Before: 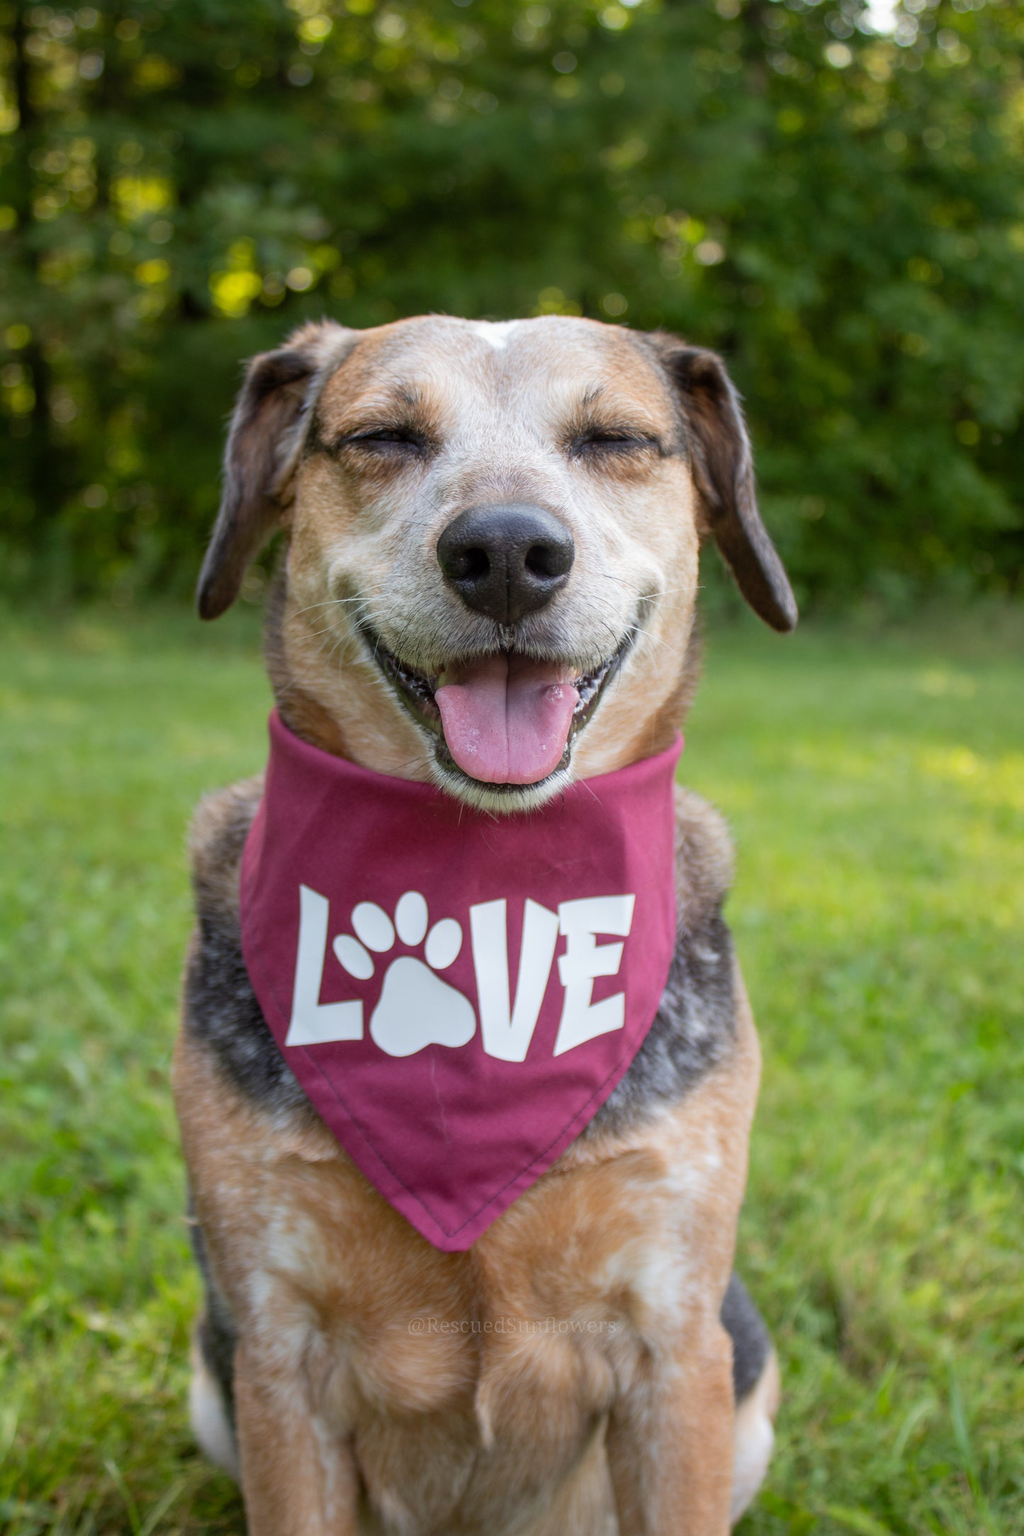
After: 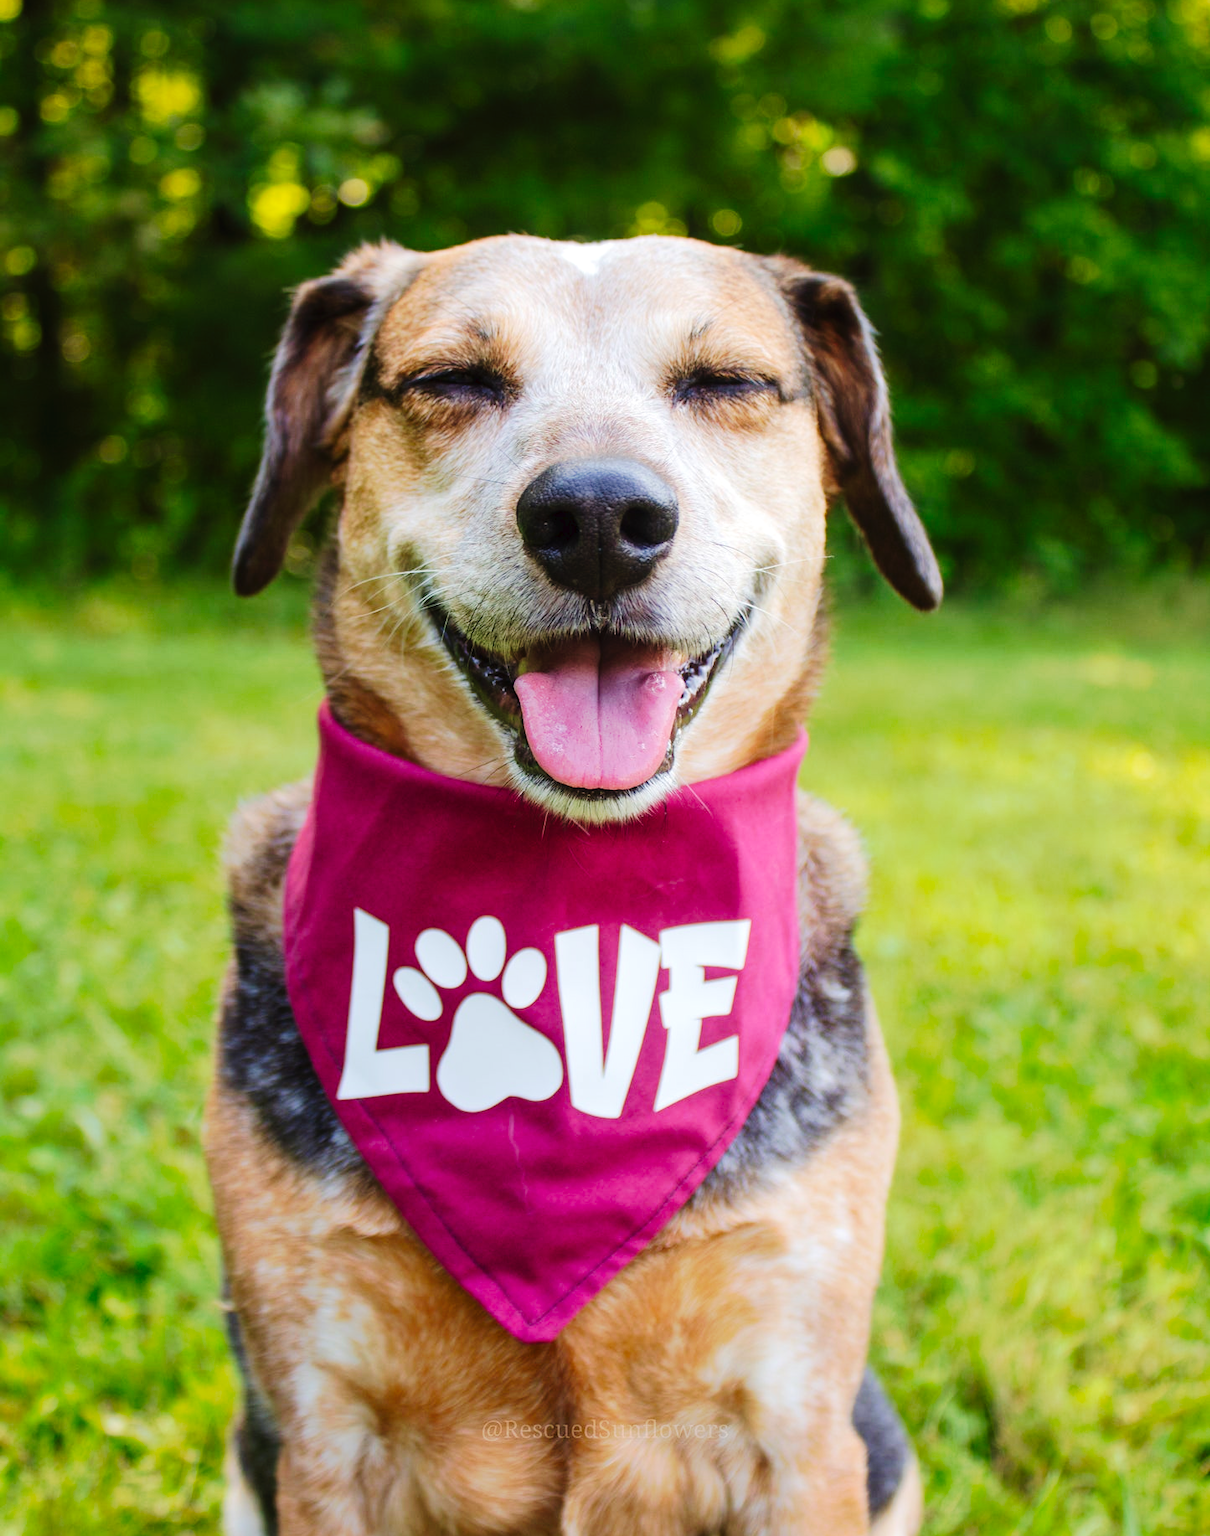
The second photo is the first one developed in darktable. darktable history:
crop: top 7.595%, bottom 7.773%
color correction: highlights b* 0.055, saturation 1.13
exposure: exposure 0.162 EV, compensate highlight preservation false
tone curve: curves: ch0 [(0, 0) (0.003, 0.018) (0.011, 0.021) (0.025, 0.028) (0.044, 0.039) (0.069, 0.05) (0.1, 0.06) (0.136, 0.081) (0.177, 0.117) (0.224, 0.161) (0.277, 0.226) (0.335, 0.315) (0.399, 0.421) (0.468, 0.53) (0.543, 0.627) (0.623, 0.726) (0.709, 0.789) (0.801, 0.859) (0.898, 0.924) (1, 1)], preserve colors none
velvia: on, module defaults
